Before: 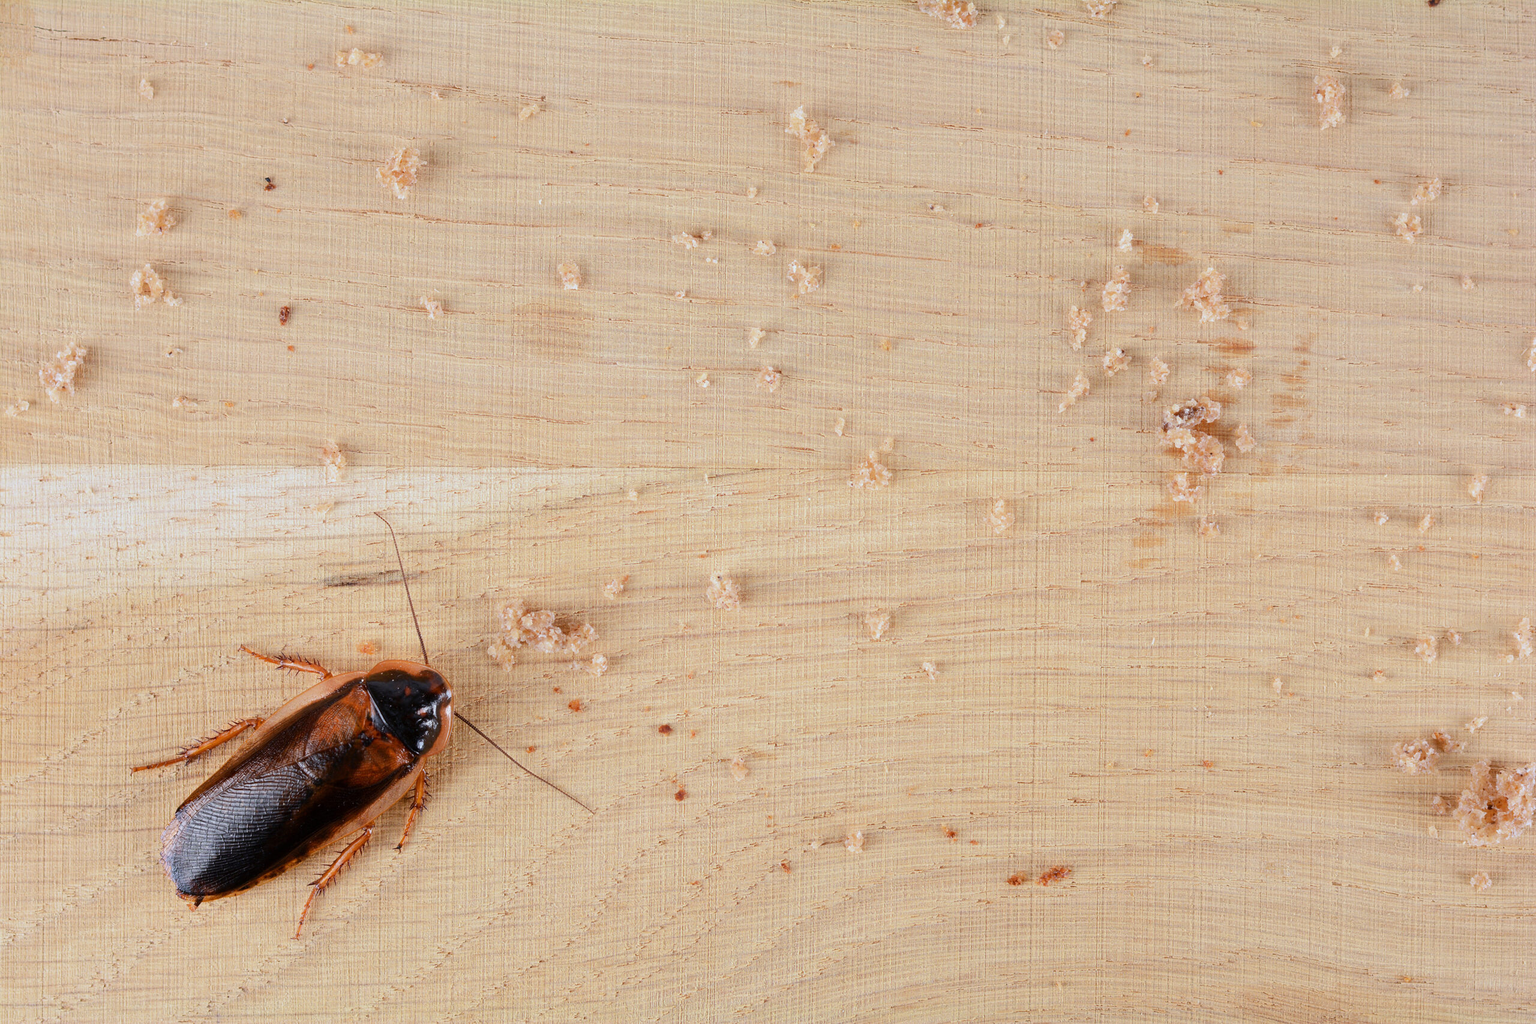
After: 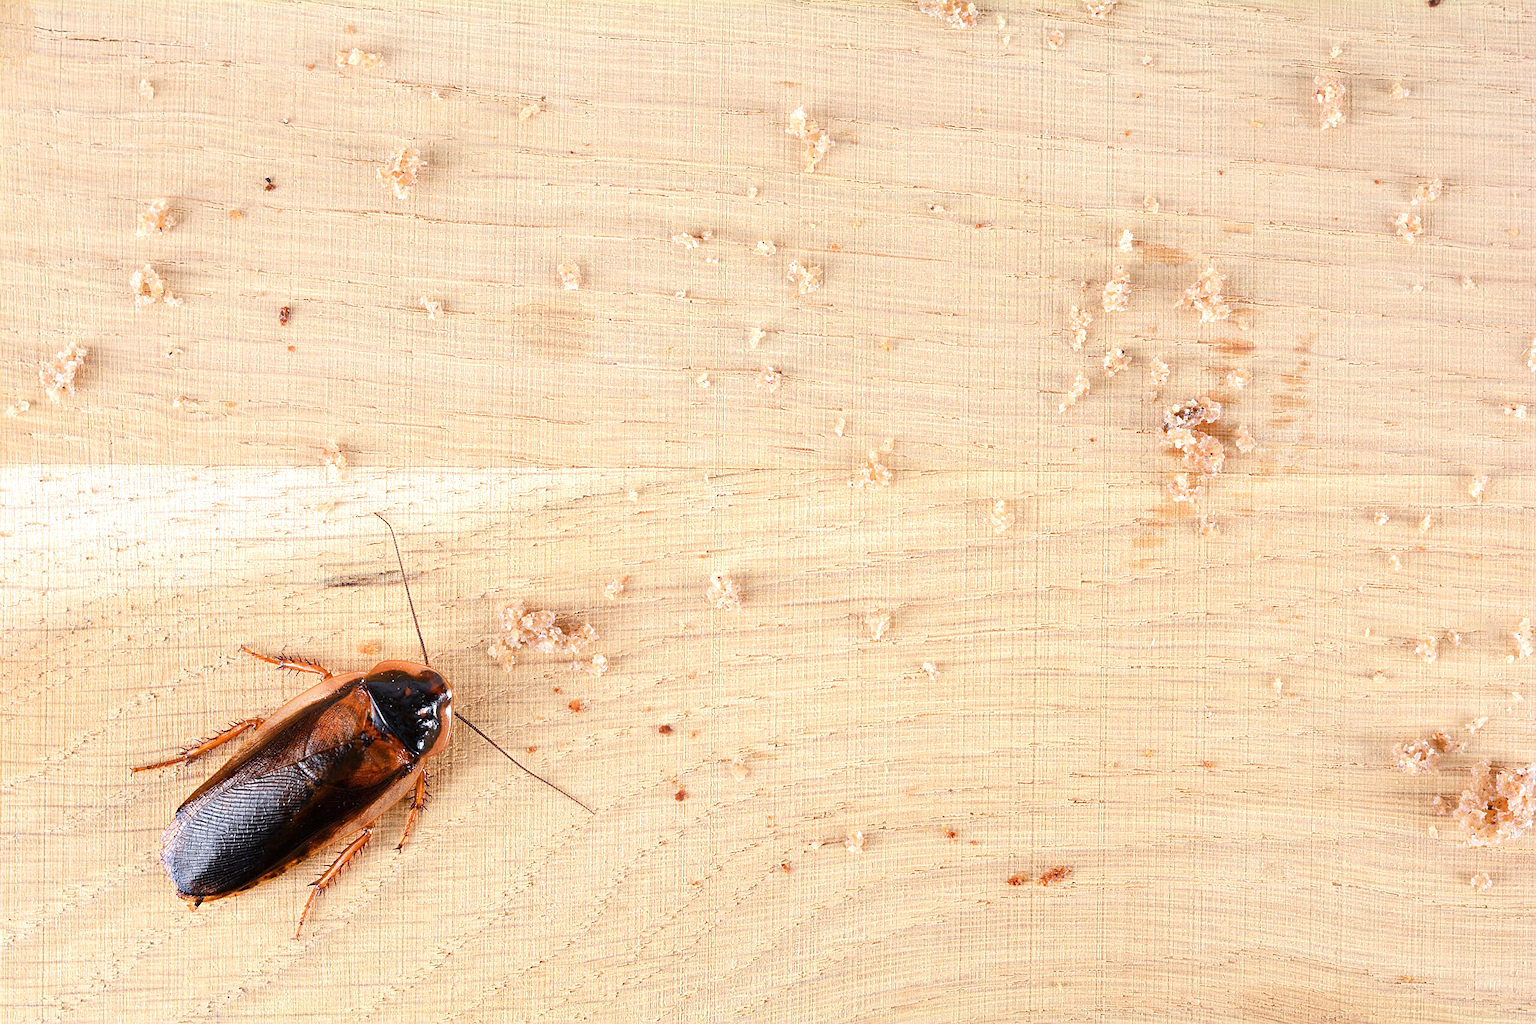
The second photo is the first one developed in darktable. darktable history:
exposure: black level correction 0, exposure 0.59 EV, compensate exposure bias true, compensate highlight preservation false
sharpen: radius 1.95
